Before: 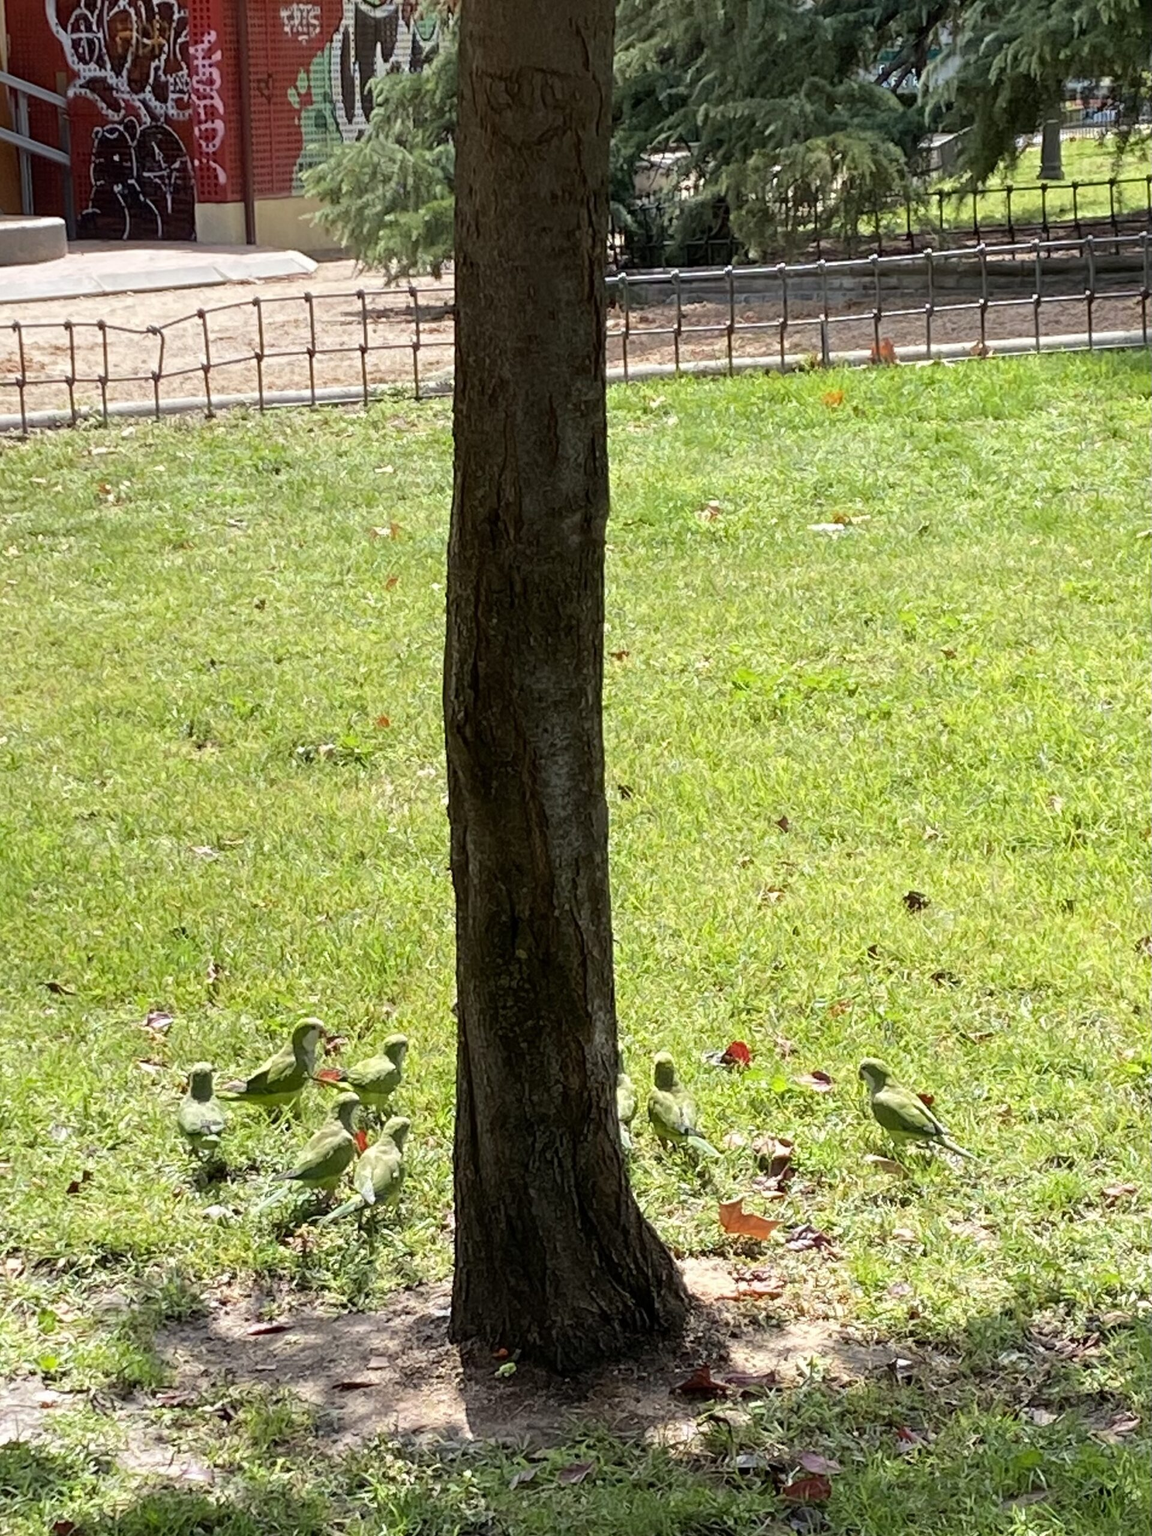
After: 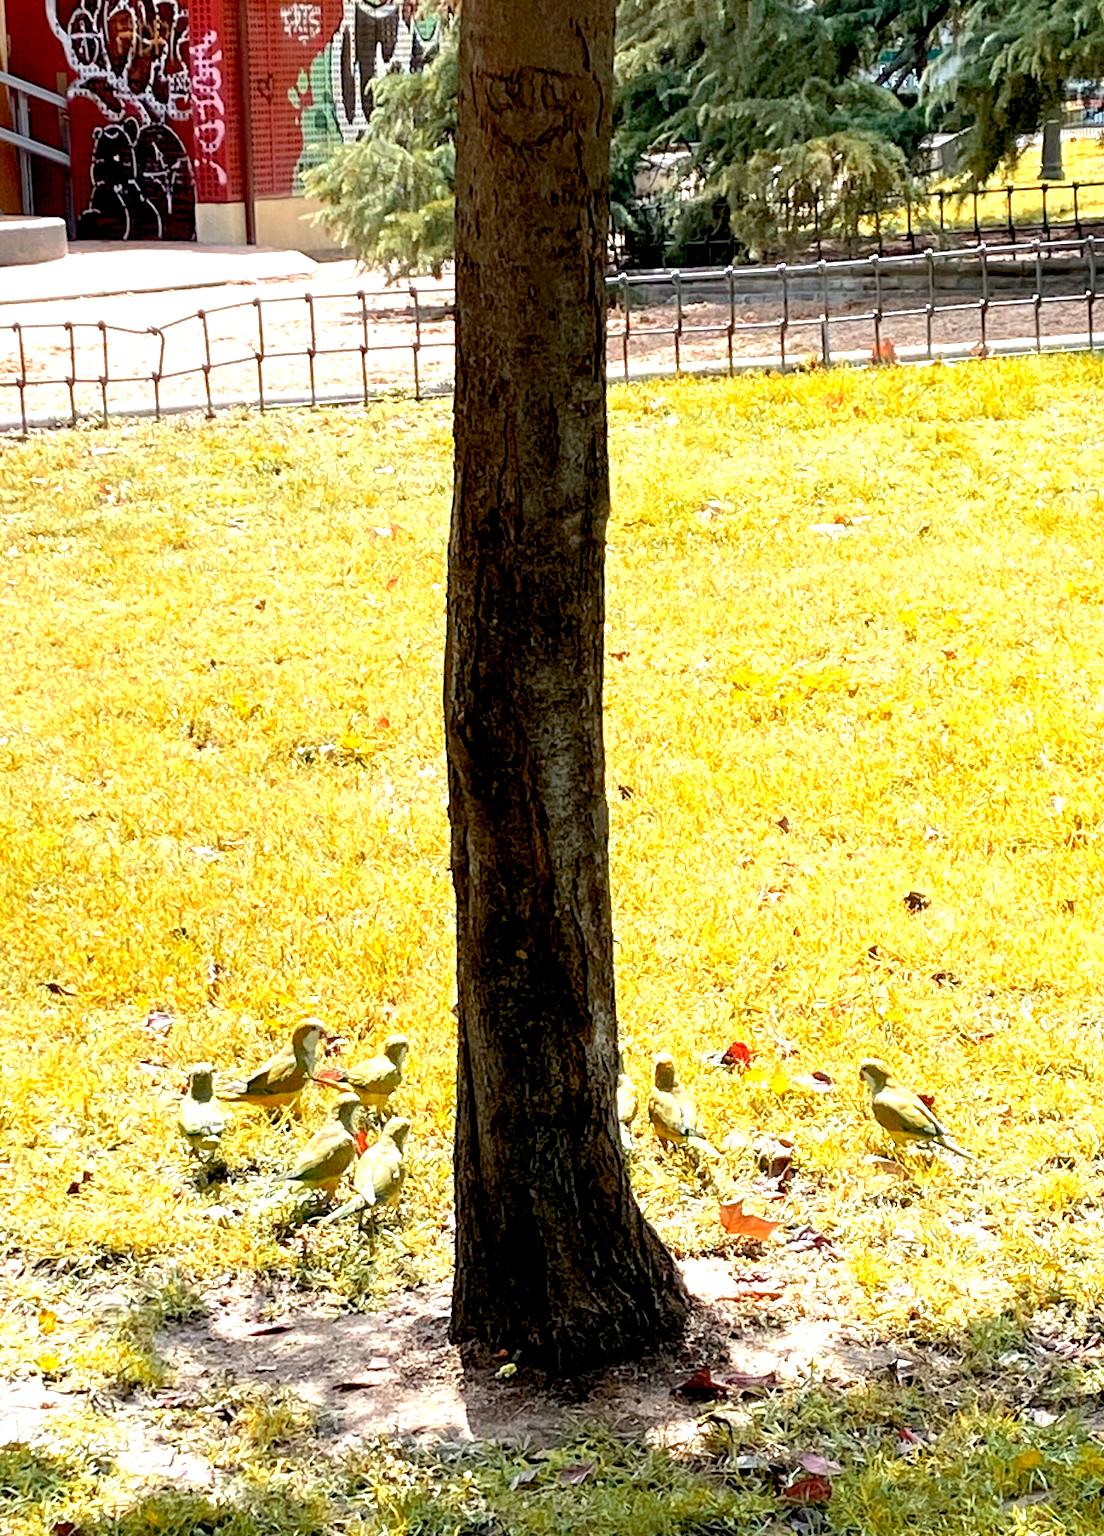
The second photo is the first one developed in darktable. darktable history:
exposure: black level correction 0.01, exposure 1 EV, compensate highlight preservation false
crop: right 4.126%, bottom 0.031%
color zones: curves: ch2 [(0, 0.5) (0.143, 0.5) (0.286, 0.416) (0.429, 0.5) (0.571, 0.5) (0.714, 0.5) (0.857, 0.5) (1, 0.5)]
